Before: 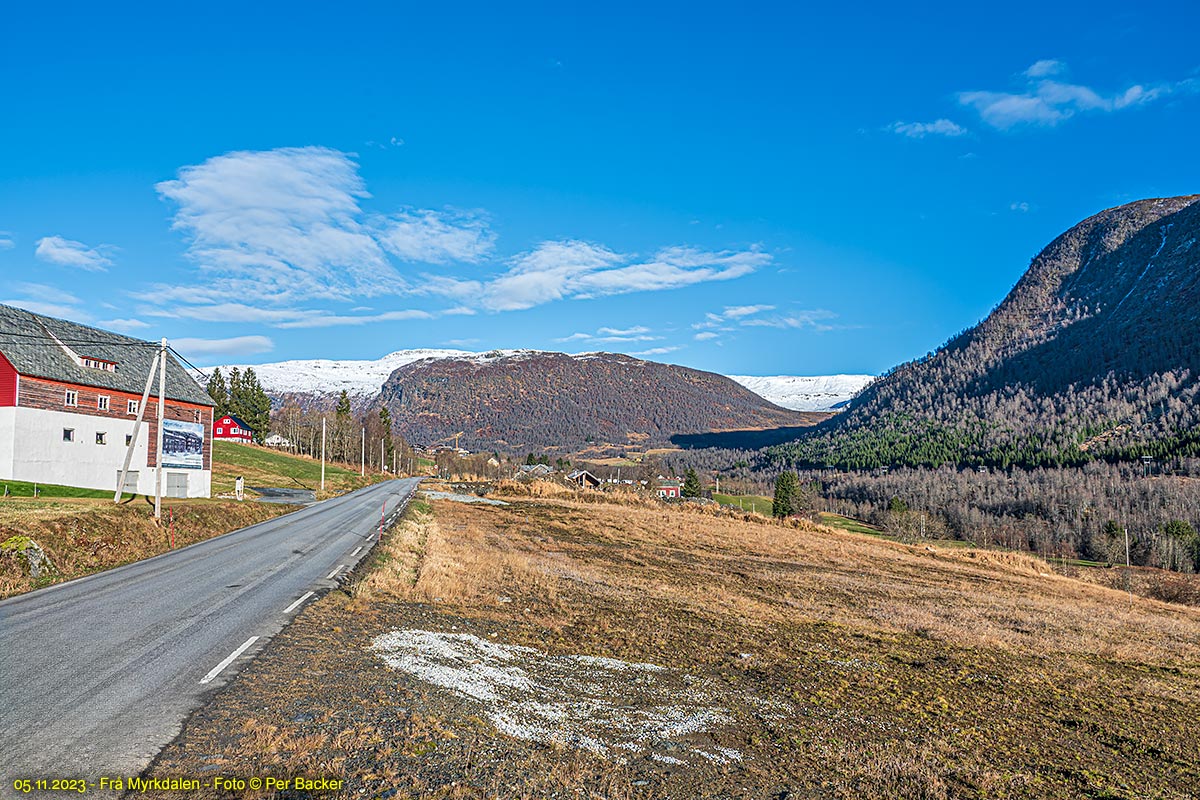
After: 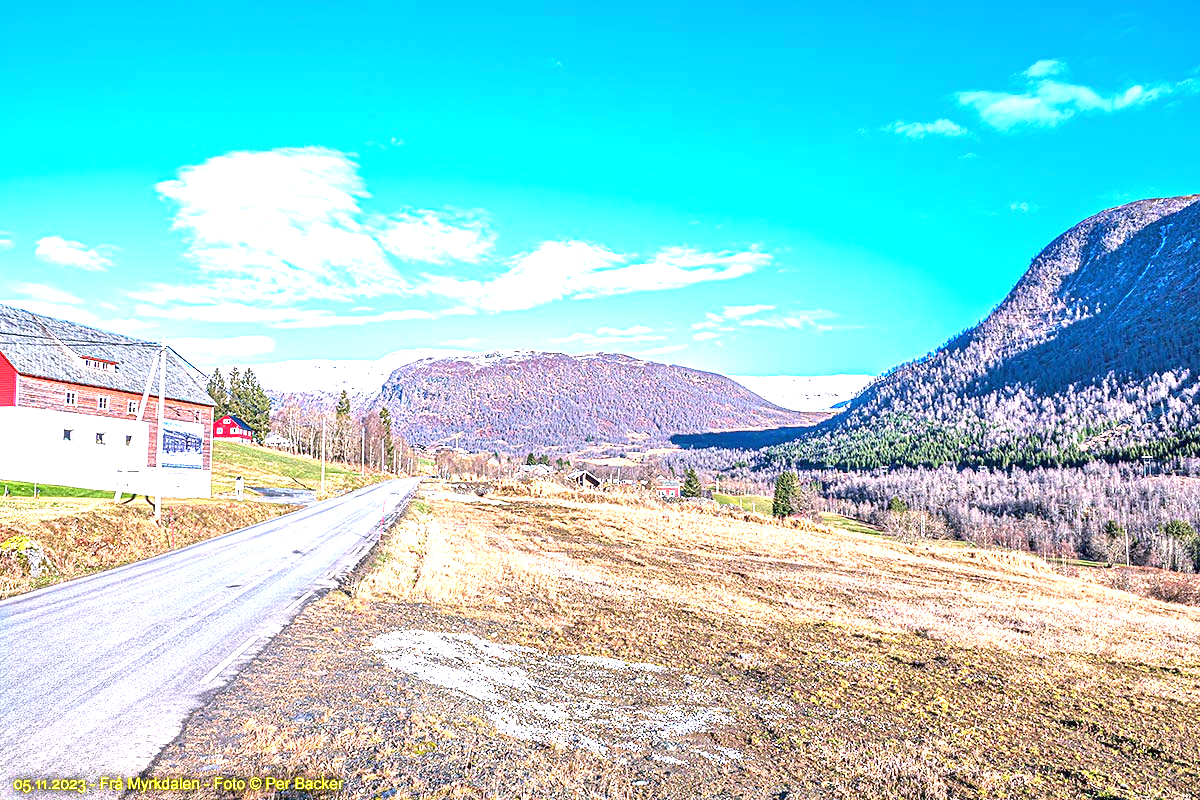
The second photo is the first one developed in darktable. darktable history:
color balance: on, module defaults
exposure: black level correction 0, exposure 1.741 EV, compensate exposure bias true, compensate highlight preservation false
white balance: red 1.042, blue 1.17
